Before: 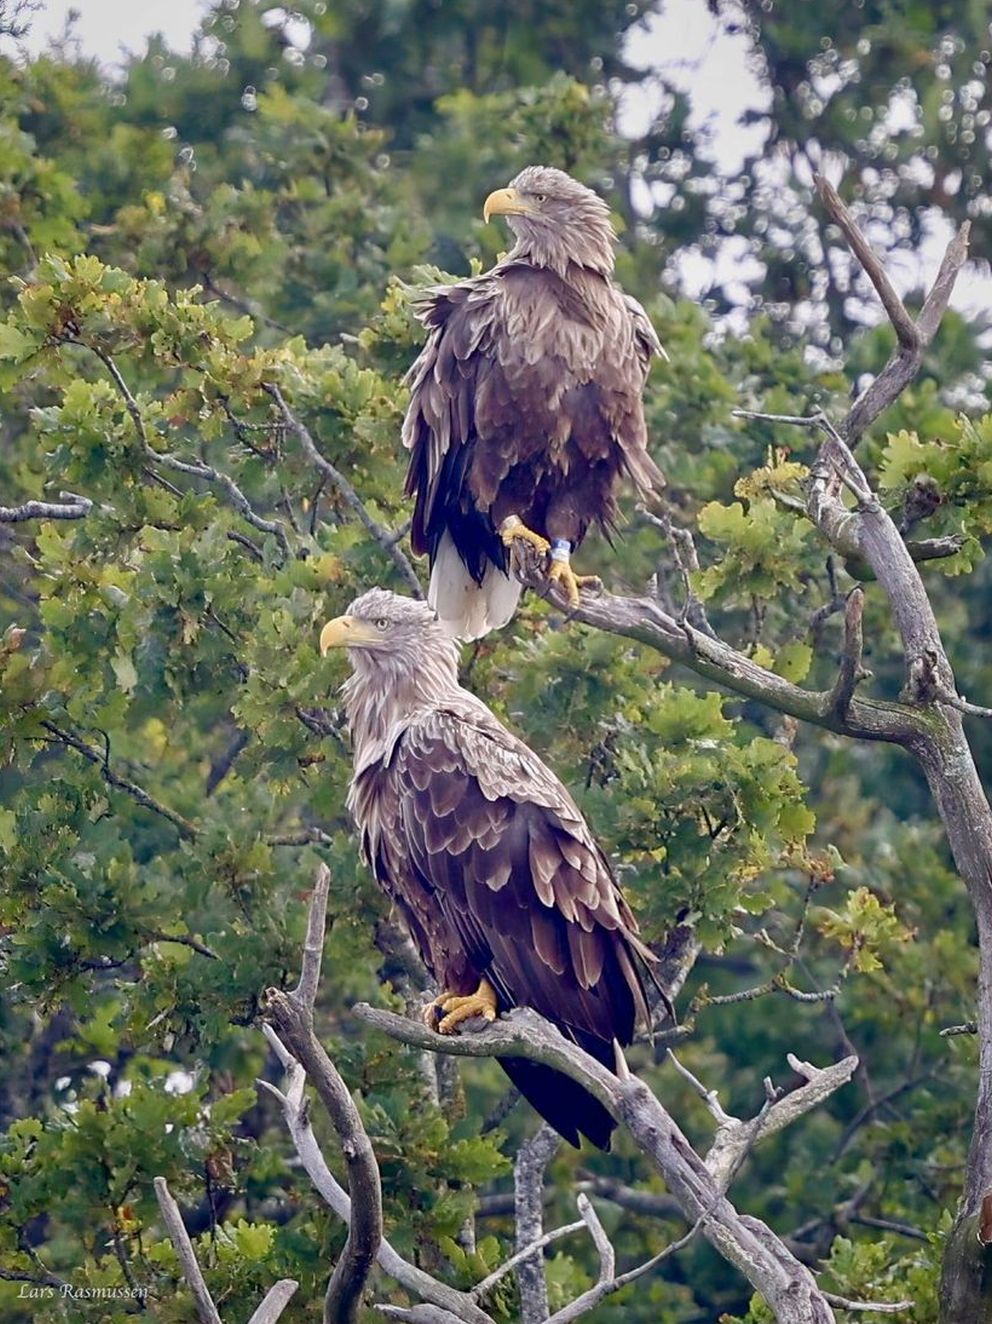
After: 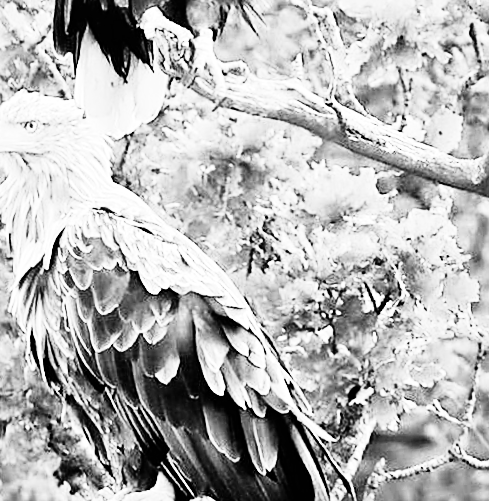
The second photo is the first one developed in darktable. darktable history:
white balance: red 1.467, blue 0.684
rotate and perspective: rotation -4.57°, crop left 0.054, crop right 0.944, crop top 0.087, crop bottom 0.914
color calibration: illuminant as shot in camera, x 0.358, y 0.373, temperature 4628.91 K
crop: left 35.03%, top 36.625%, right 14.663%, bottom 20.057%
rgb curve: curves: ch0 [(0, 0) (0.21, 0.15) (0.24, 0.21) (0.5, 0.75) (0.75, 0.96) (0.89, 0.99) (1, 1)]; ch1 [(0, 0.02) (0.21, 0.13) (0.25, 0.2) (0.5, 0.67) (0.75, 0.9) (0.89, 0.97) (1, 1)]; ch2 [(0, 0.02) (0.21, 0.13) (0.25, 0.2) (0.5, 0.67) (0.75, 0.9) (0.89, 0.97) (1, 1)], compensate middle gray true
exposure: black level correction 0.001, exposure 0.675 EV, compensate highlight preservation false
monochrome: on, module defaults
sharpen: on, module defaults
